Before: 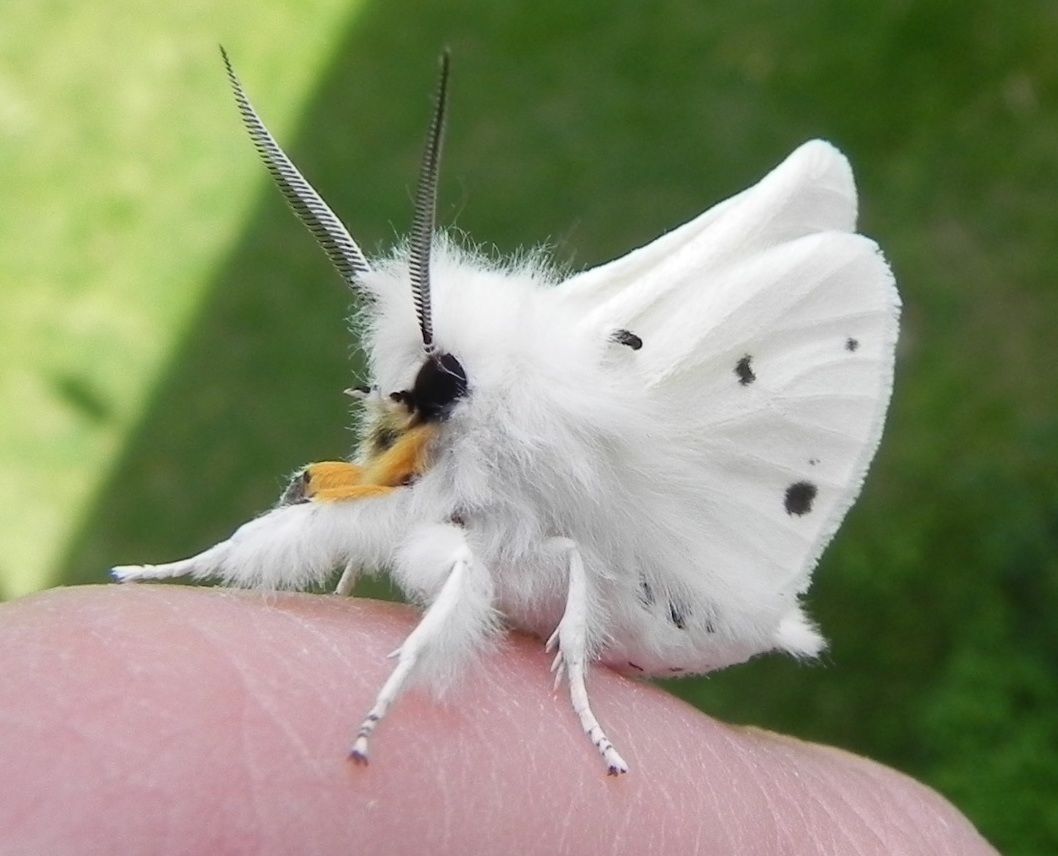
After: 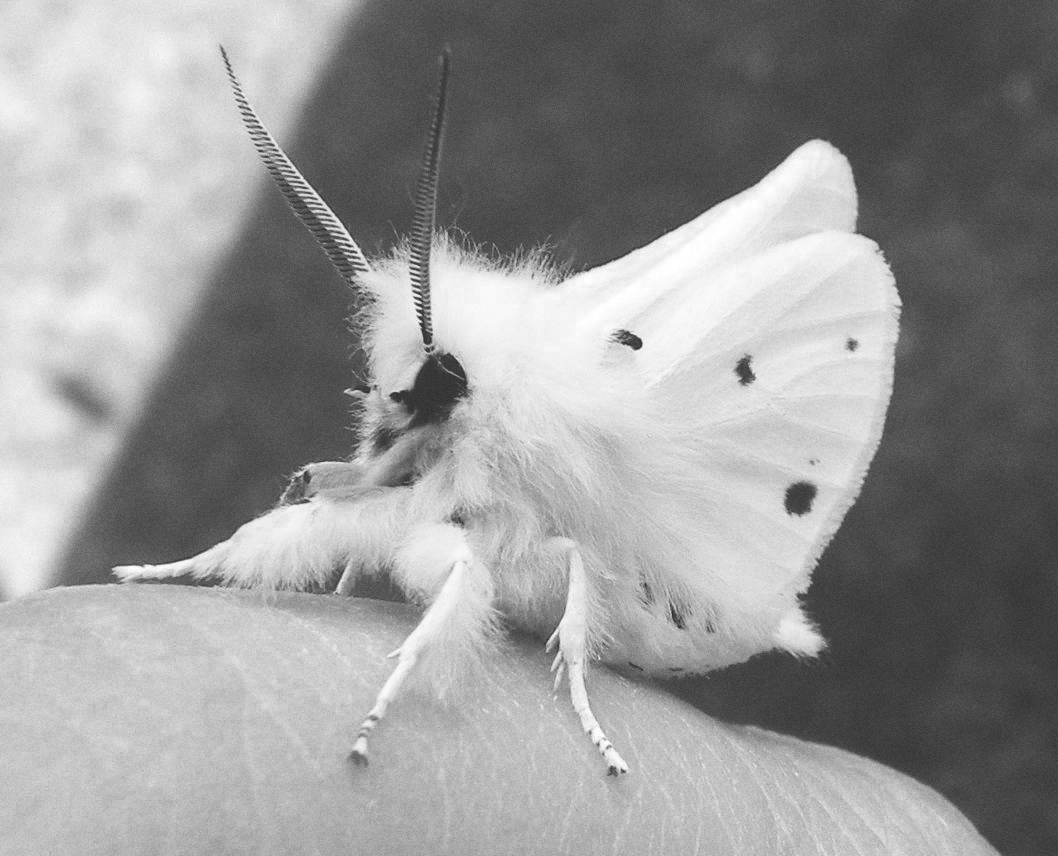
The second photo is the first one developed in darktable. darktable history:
grain: coarseness 0.09 ISO
contrast brightness saturation: contrast 0.2, brightness 0.16, saturation 0.22
color zones: curves: ch0 [(0.002, 0.593) (0.143, 0.417) (0.285, 0.541) (0.455, 0.289) (0.608, 0.327) (0.727, 0.283) (0.869, 0.571) (1, 0.603)]; ch1 [(0, 0) (0.143, 0) (0.286, 0) (0.429, 0) (0.571, 0) (0.714, 0) (0.857, 0)]
rgb curve: curves: ch0 [(0, 0.186) (0.314, 0.284) (0.775, 0.708) (1, 1)], compensate middle gray true, preserve colors none
